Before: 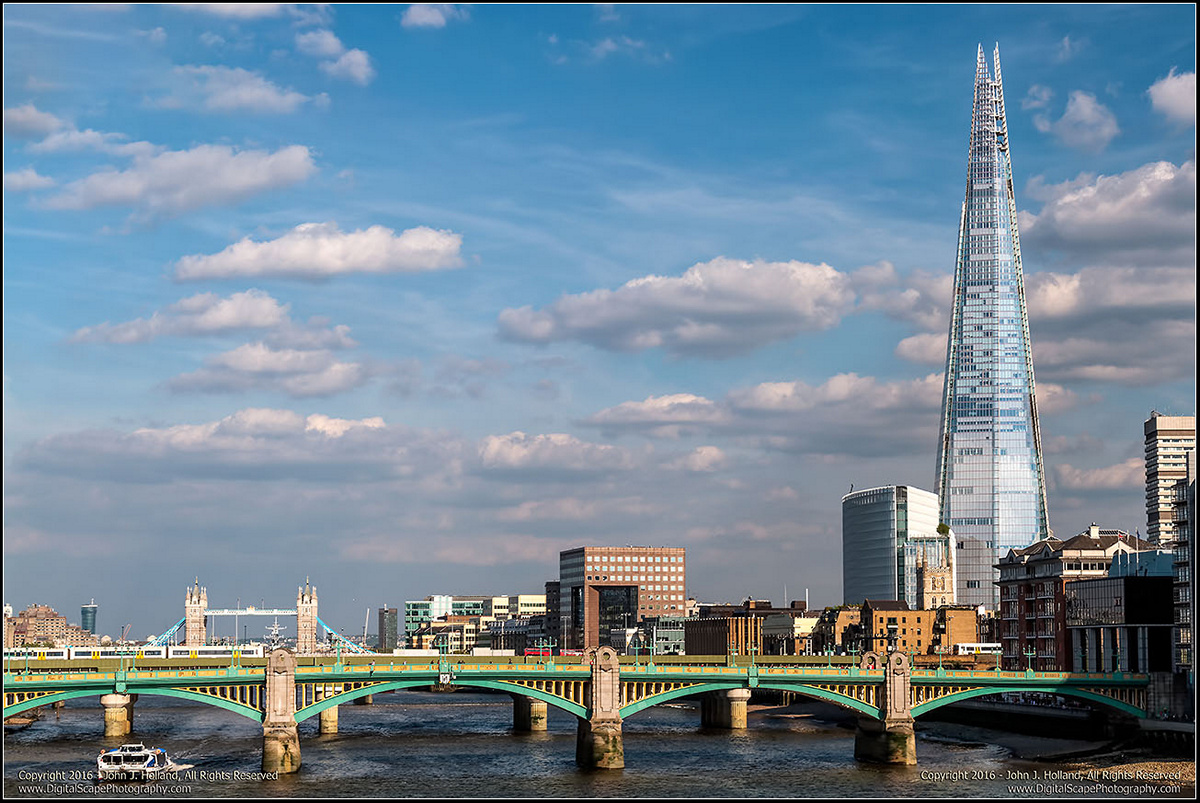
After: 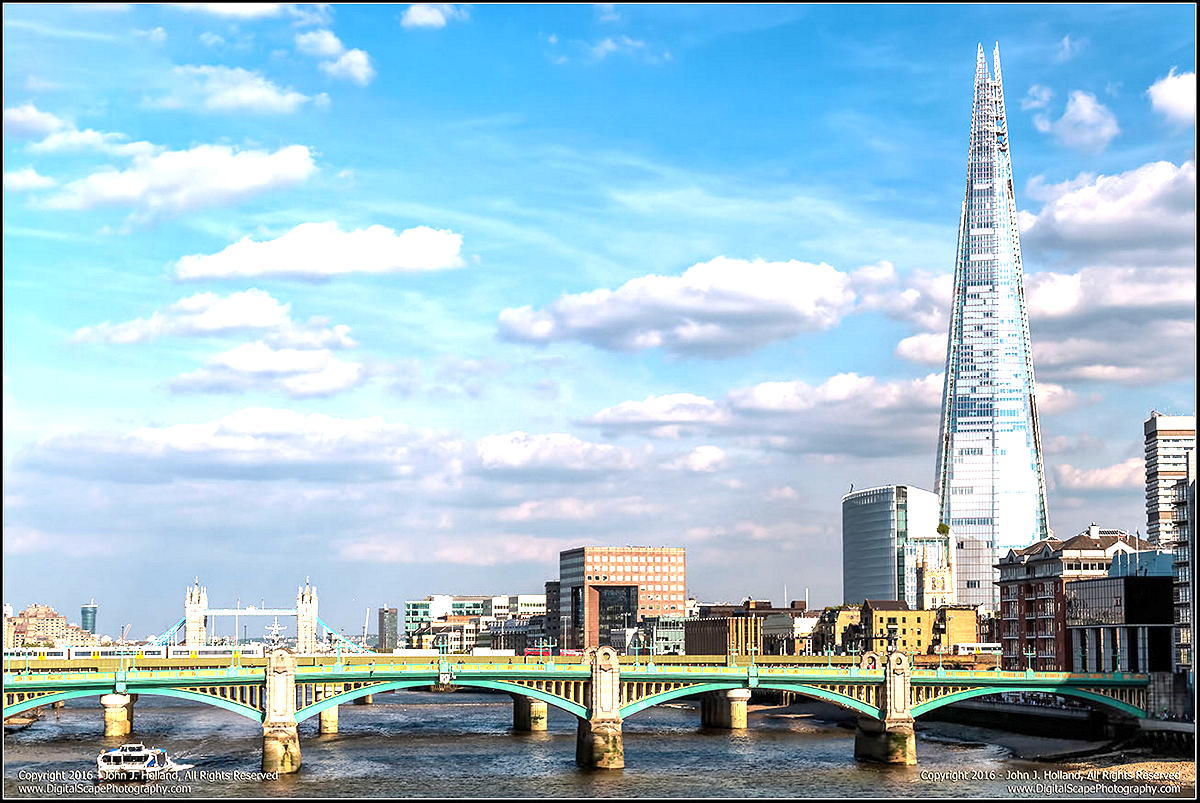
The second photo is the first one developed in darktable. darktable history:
exposure: exposure 1.2 EV, compensate highlight preservation false
shadows and highlights: shadows 37.27, highlights -28.18, soften with gaussian
levels: mode automatic, black 0.023%, white 99.97%, levels [0.062, 0.494, 0.925]
